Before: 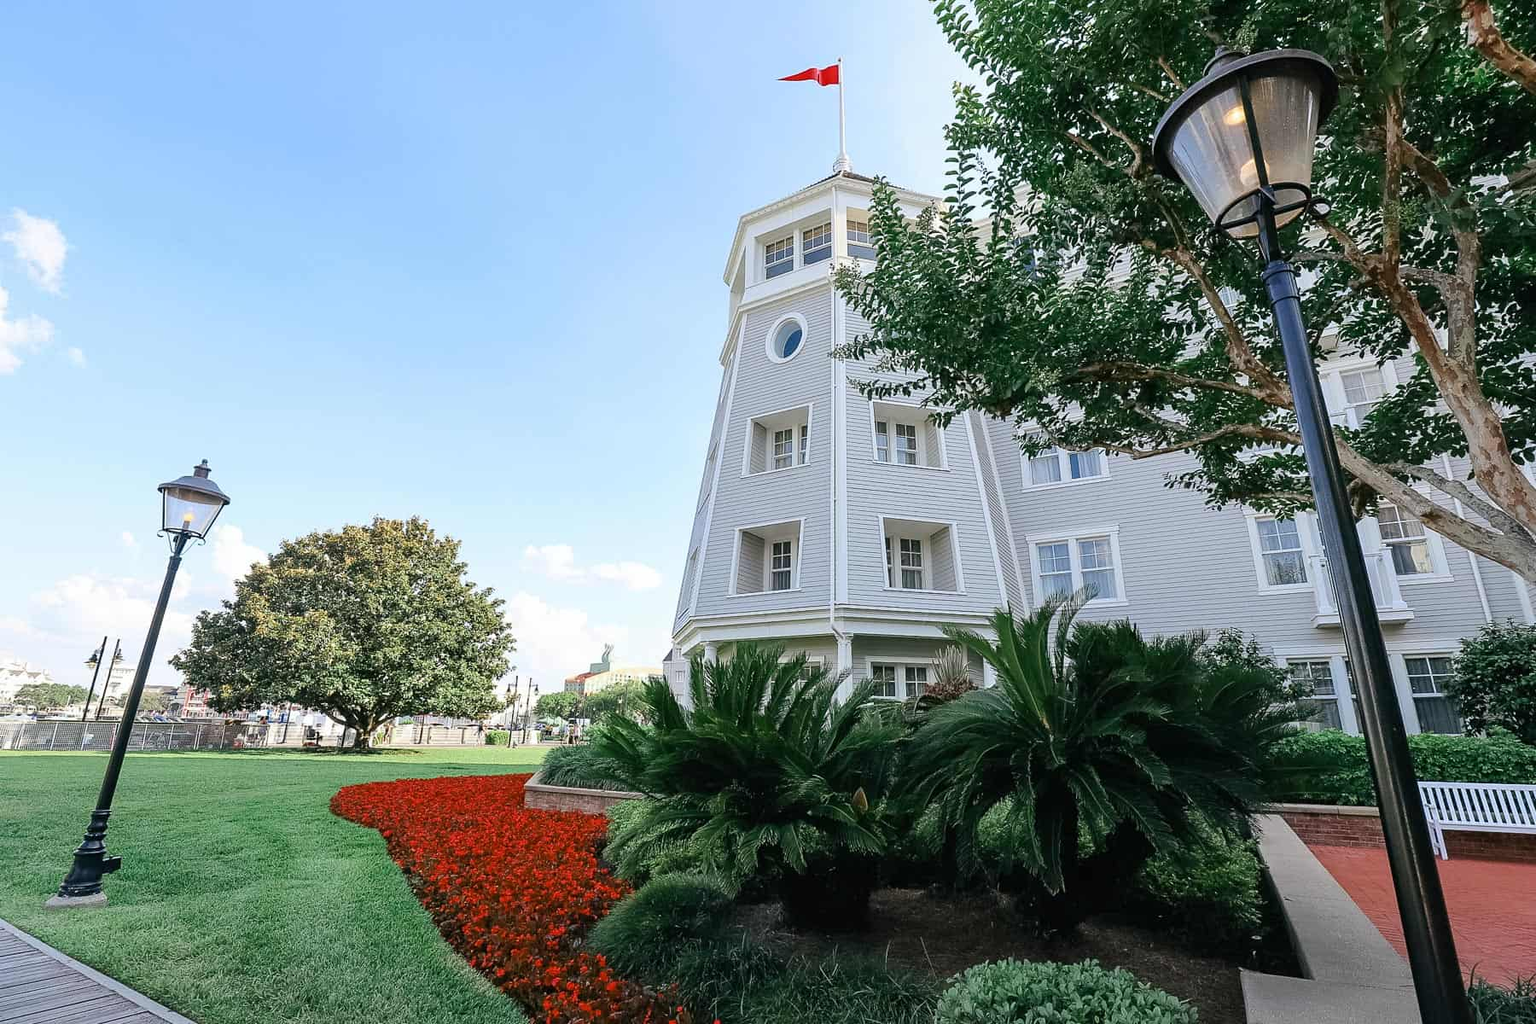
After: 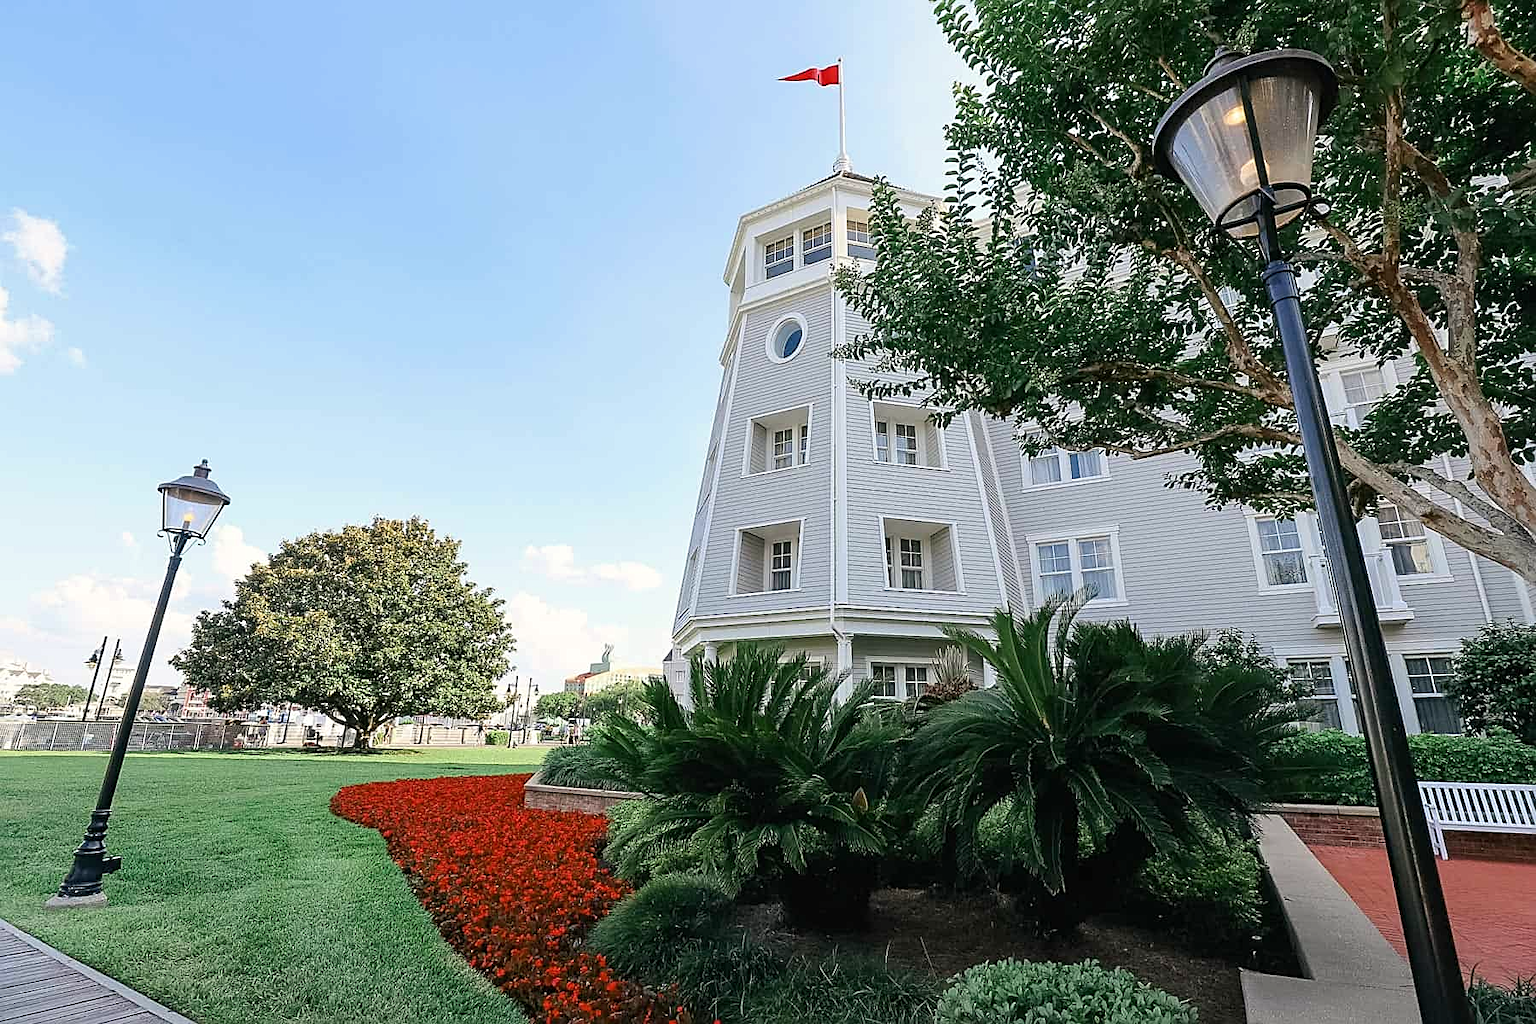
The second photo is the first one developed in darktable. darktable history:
sharpen: on, module defaults
color calibration: x 0.34, y 0.354, temperature 5190.28 K
